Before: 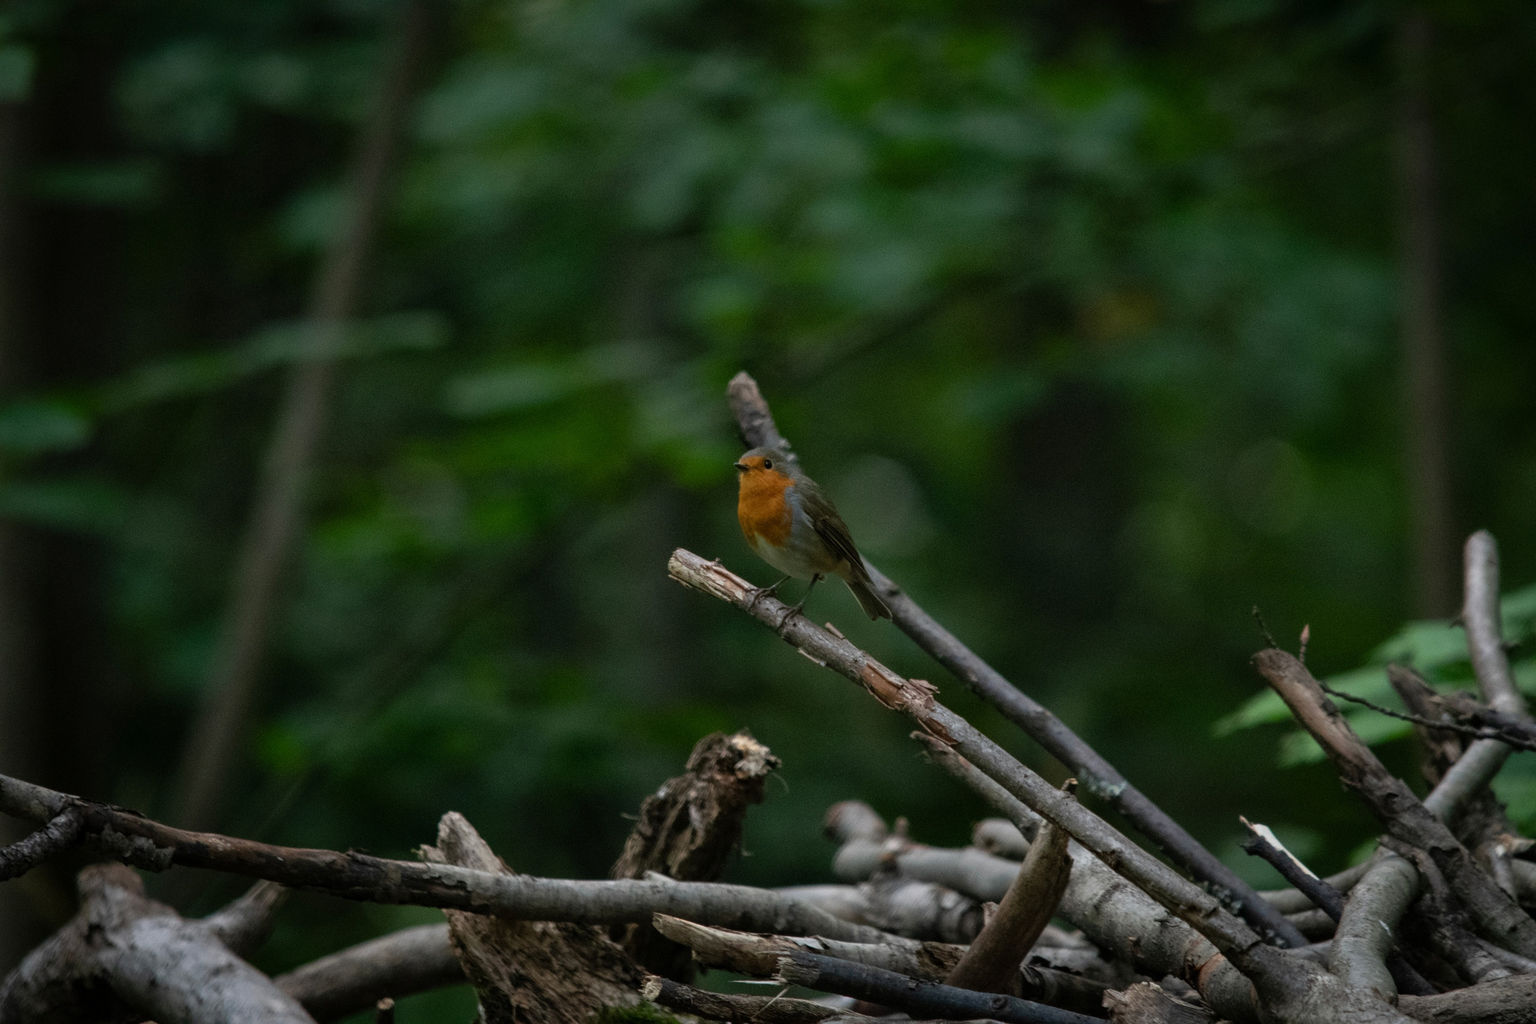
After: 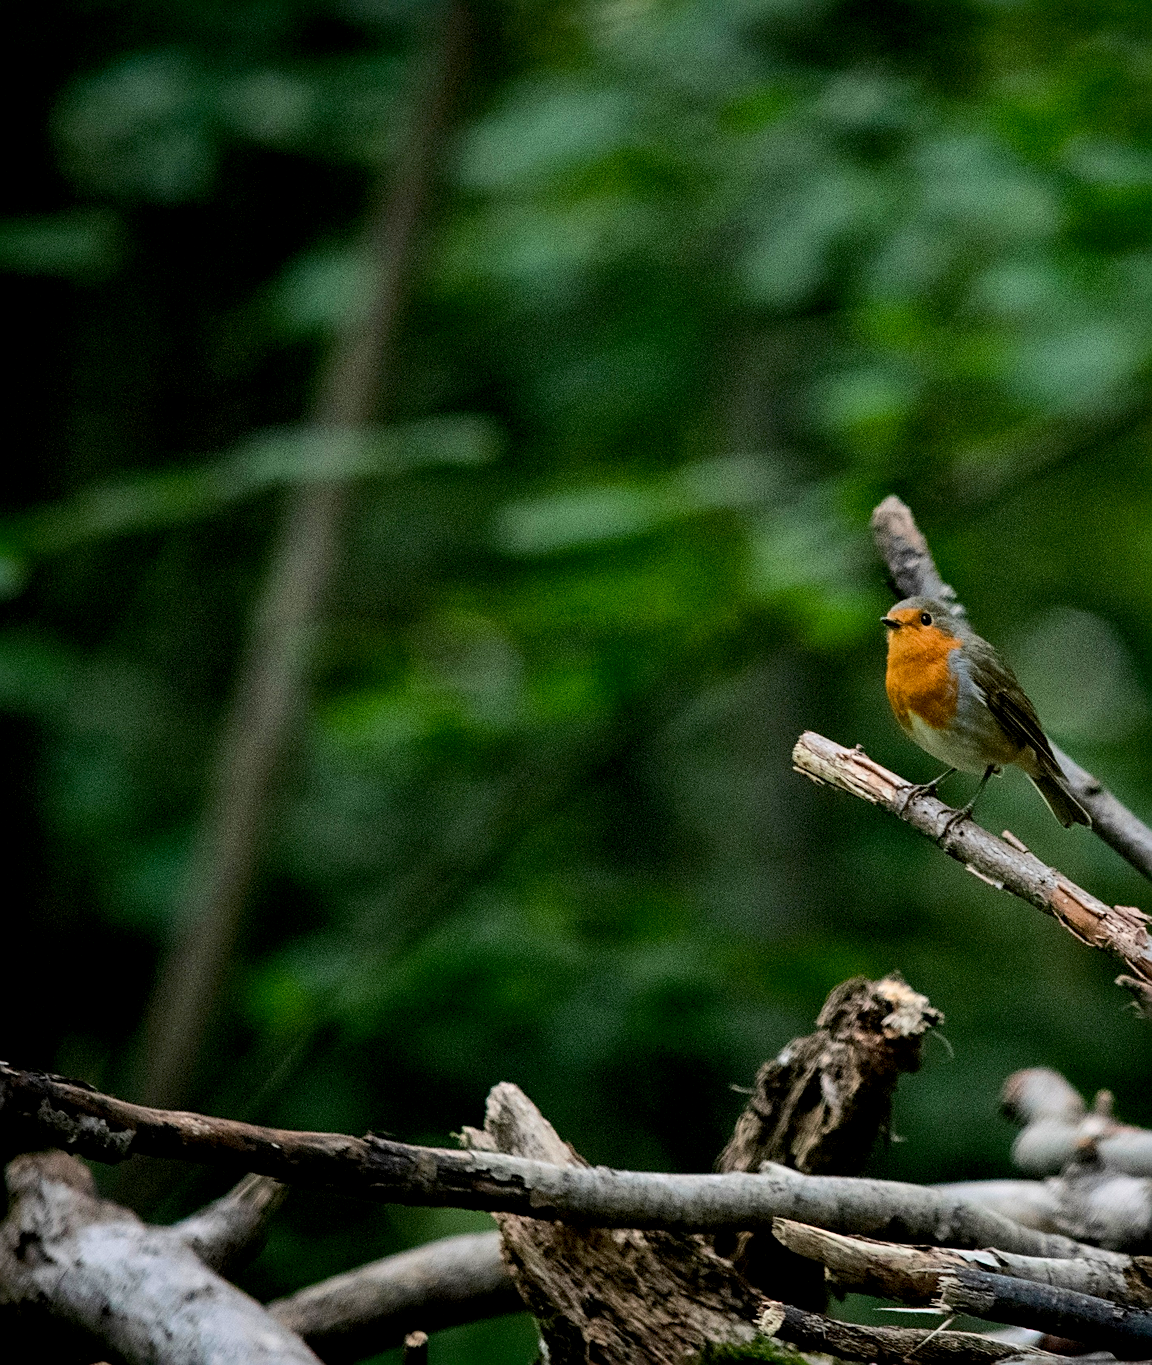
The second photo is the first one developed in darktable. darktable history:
exposure: black level correction 0.005, exposure 0.017 EV, compensate highlight preservation false
sharpen: amount 0.569
local contrast: mode bilateral grid, contrast 20, coarseness 50, detail 120%, midtone range 0.2
crop: left 4.81%, right 38.893%
tone equalizer: -8 EV -0.001 EV, -7 EV 0.004 EV, -6 EV -0.025 EV, -5 EV 0.014 EV, -4 EV -0.013 EV, -3 EV 0.034 EV, -2 EV -0.088 EV, -1 EV -0.271 EV, +0 EV -0.565 EV, mask exposure compensation -0.515 EV
base curve: curves: ch0 [(0, 0) (0.025, 0.046) (0.112, 0.277) (0.467, 0.74) (0.814, 0.929) (1, 0.942)]
